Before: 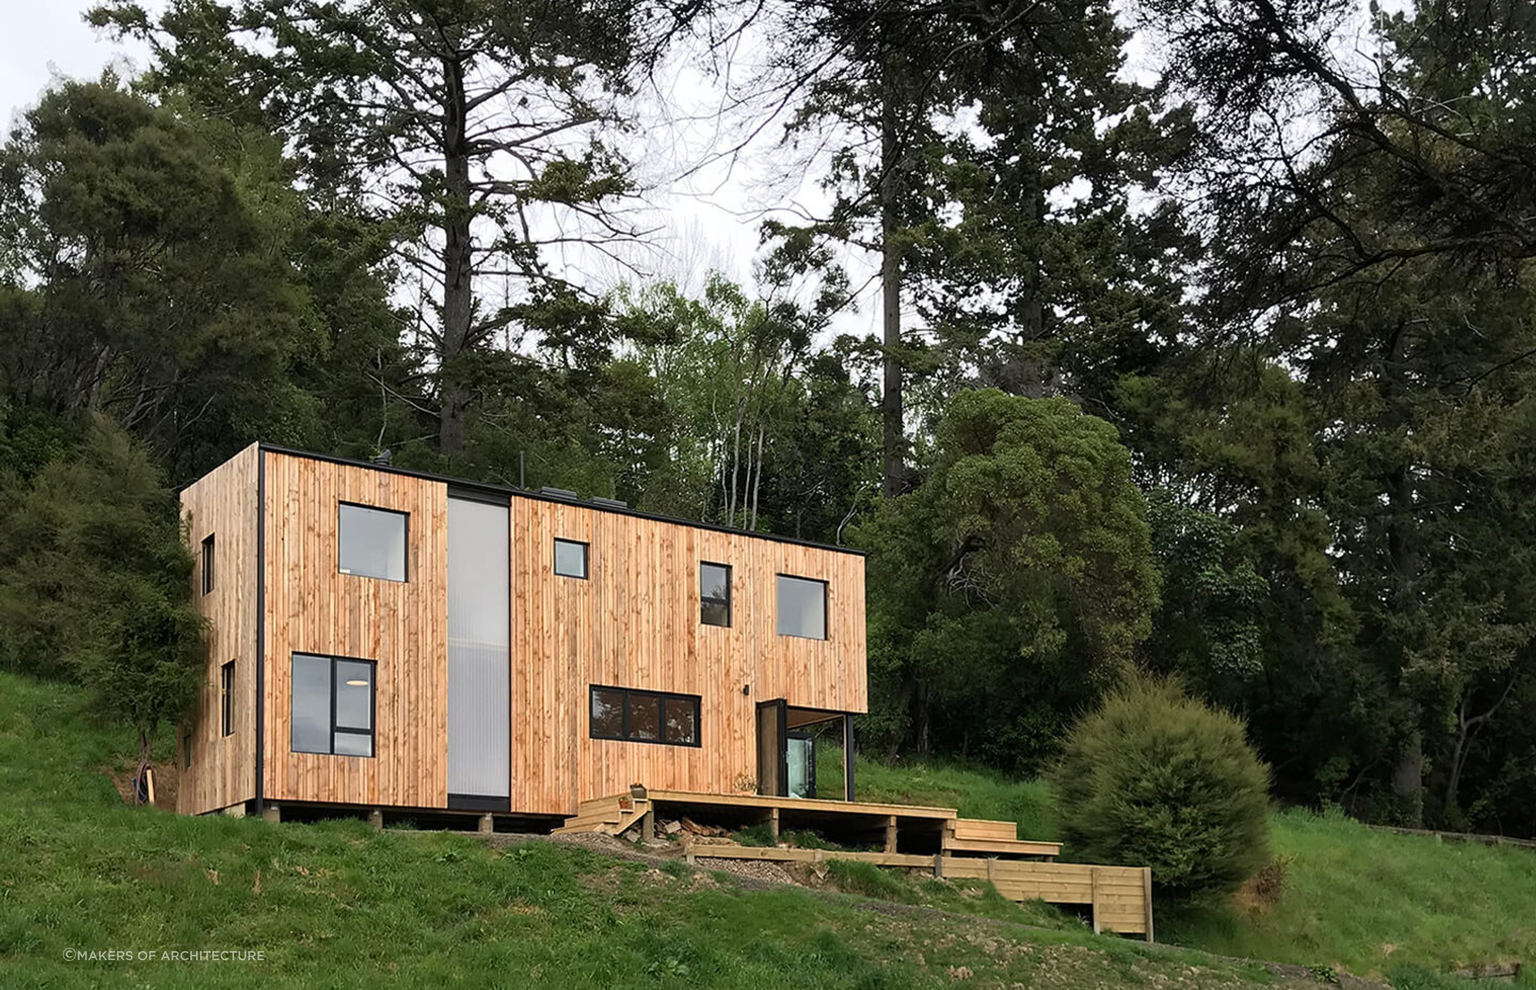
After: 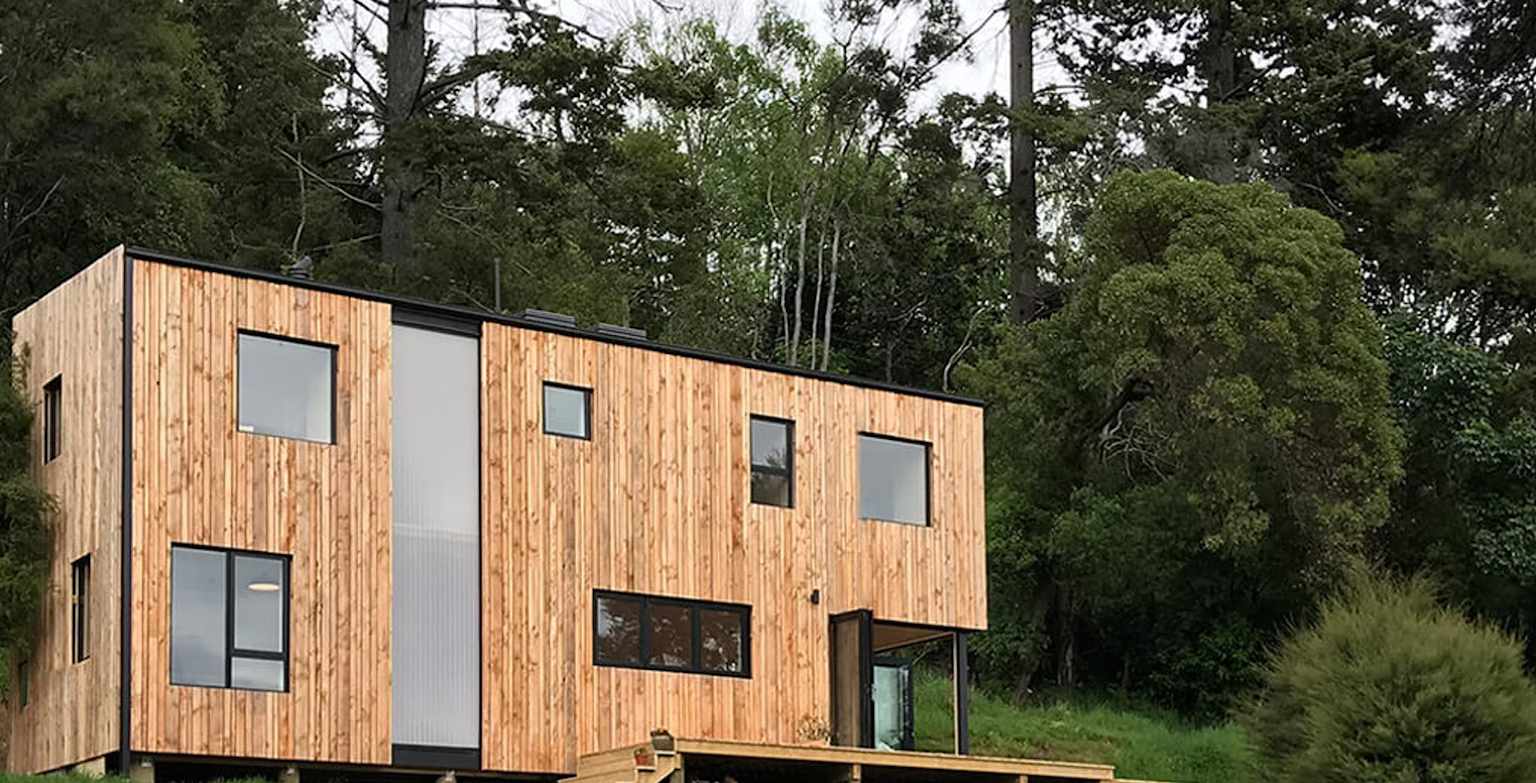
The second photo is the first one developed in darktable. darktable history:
crop: left 11.155%, top 27.165%, right 18.284%, bottom 16.997%
